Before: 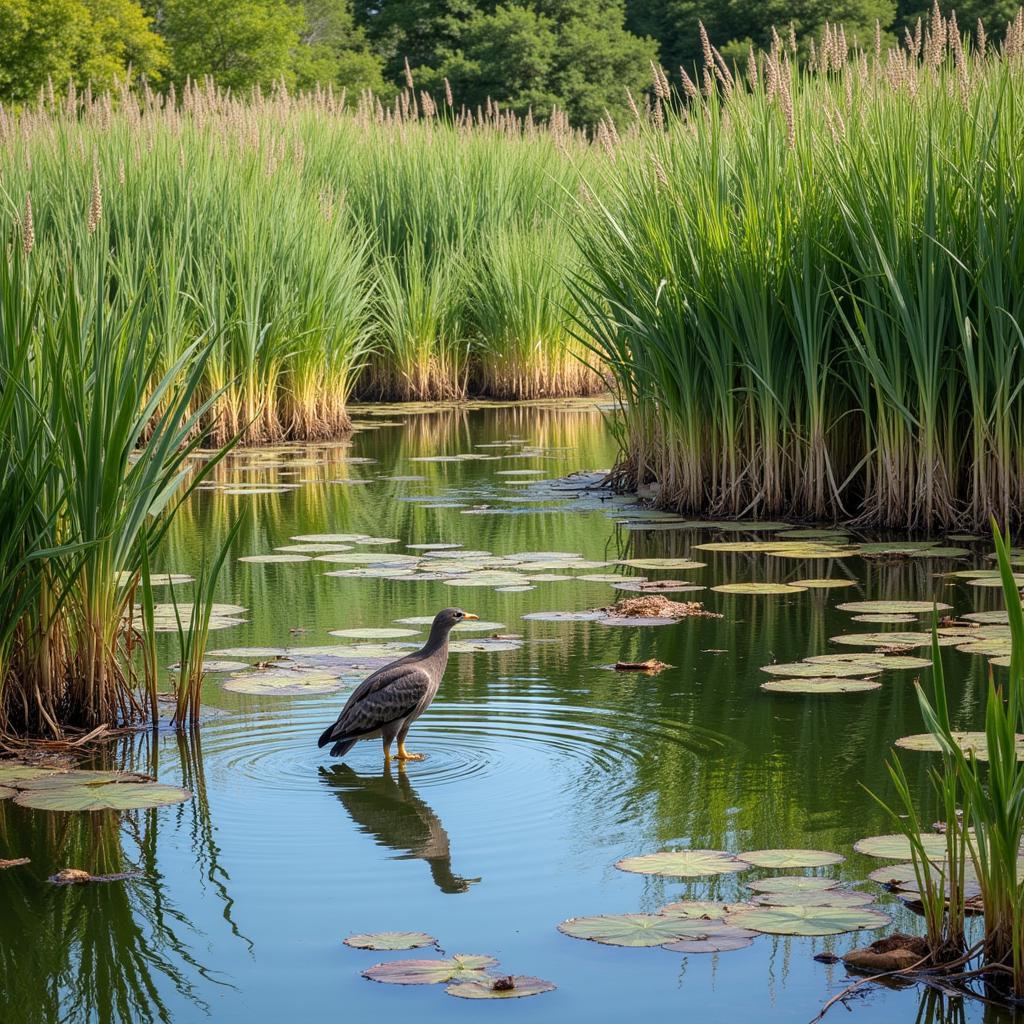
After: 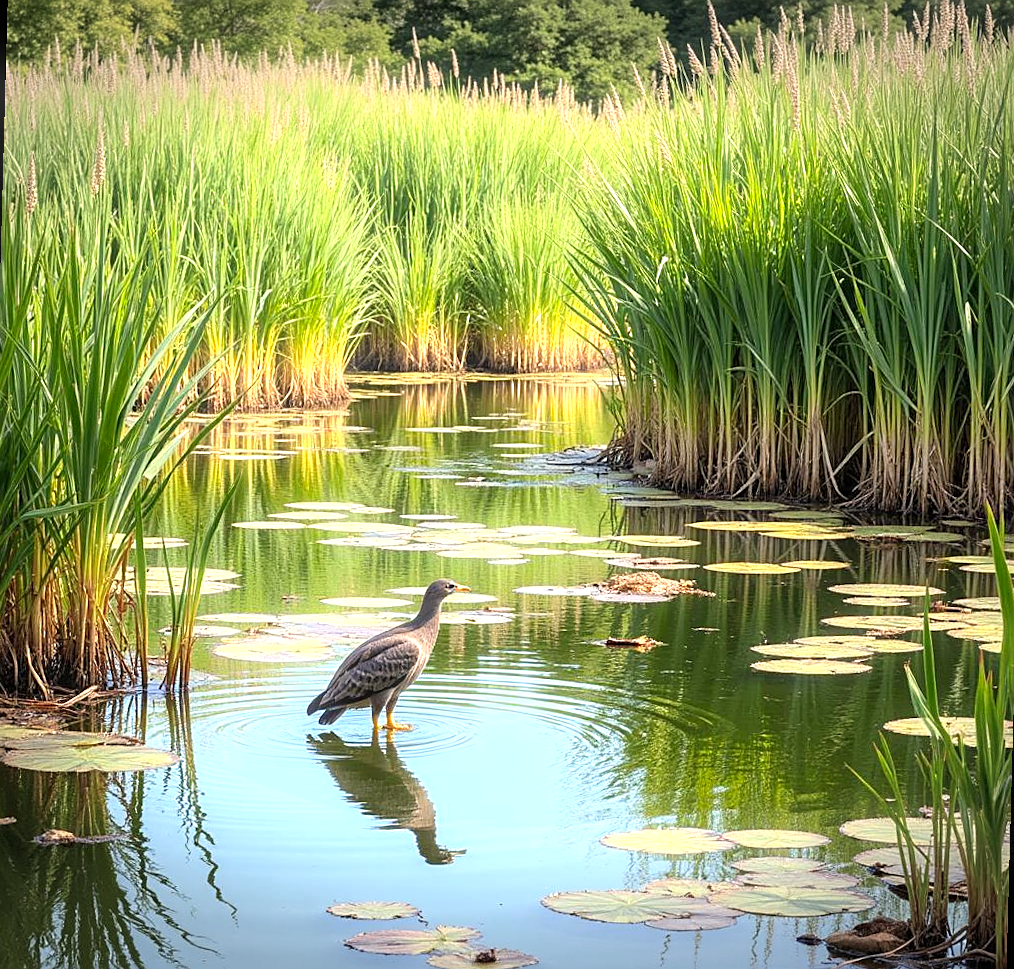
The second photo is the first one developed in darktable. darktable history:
vignetting: fall-off start 100%, brightness -0.406, saturation -0.3, width/height ratio 1.324, dithering 8-bit output, unbound false
rotate and perspective: rotation 1.57°, crop left 0.018, crop right 0.982, crop top 0.039, crop bottom 0.961
color calibration: x 0.329, y 0.345, temperature 5633 K
exposure: black level correction 0, exposure 1.1 EV, compensate exposure bias true, compensate highlight preservation false
vibrance: on, module defaults
bloom: size 3%, threshold 100%, strength 0%
white balance: red 0.988, blue 1.017
sharpen: on, module defaults
